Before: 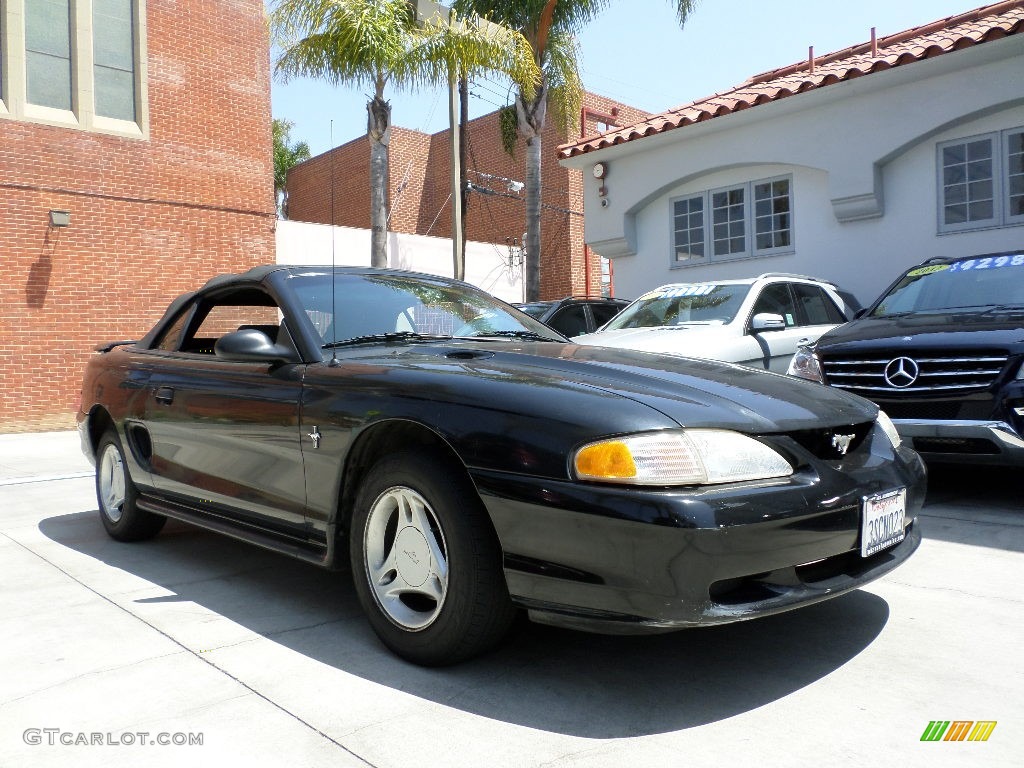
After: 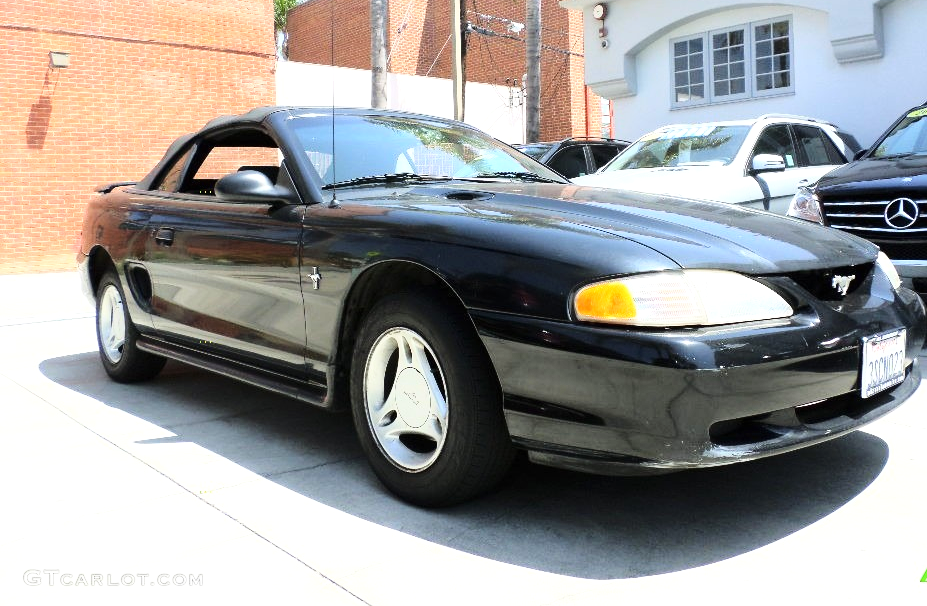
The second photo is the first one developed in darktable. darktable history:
exposure: black level correction 0, exposure 0.302 EV, compensate exposure bias true, compensate highlight preservation false
crop: top 20.757%, right 9.431%, bottom 0.276%
base curve: curves: ch0 [(0, 0) (0.028, 0.03) (0.121, 0.232) (0.46, 0.748) (0.859, 0.968) (1, 1)]
